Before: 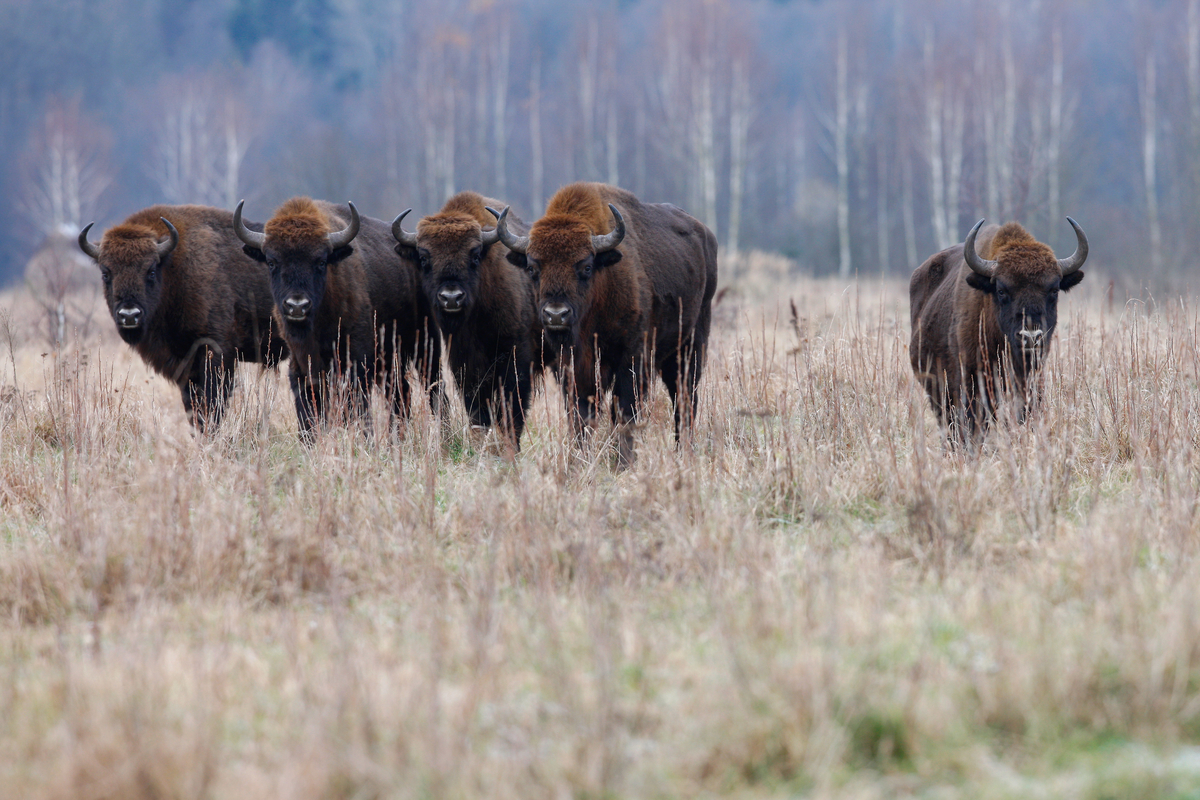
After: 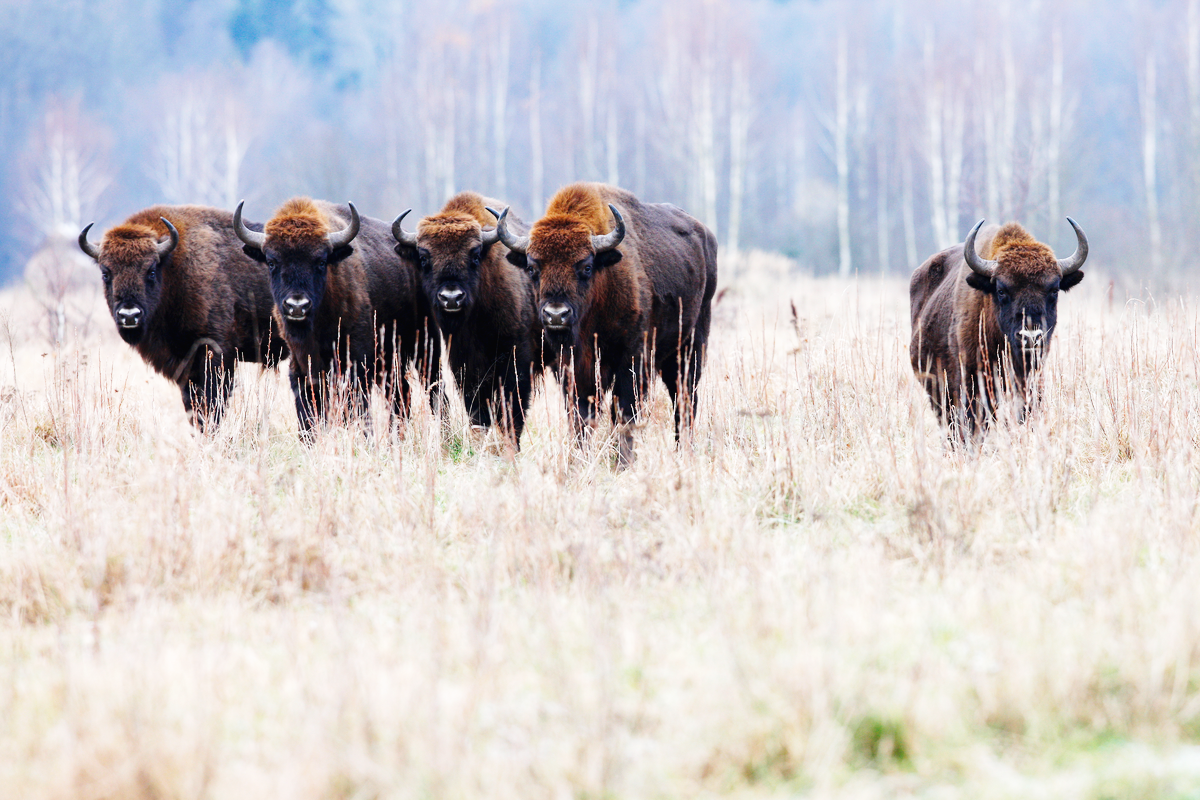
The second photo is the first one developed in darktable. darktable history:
base curve: curves: ch0 [(0, 0.003) (0.001, 0.002) (0.006, 0.004) (0.02, 0.022) (0.048, 0.086) (0.094, 0.234) (0.162, 0.431) (0.258, 0.629) (0.385, 0.8) (0.548, 0.918) (0.751, 0.988) (1, 1)], preserve colors none
white balance: emerald 1
